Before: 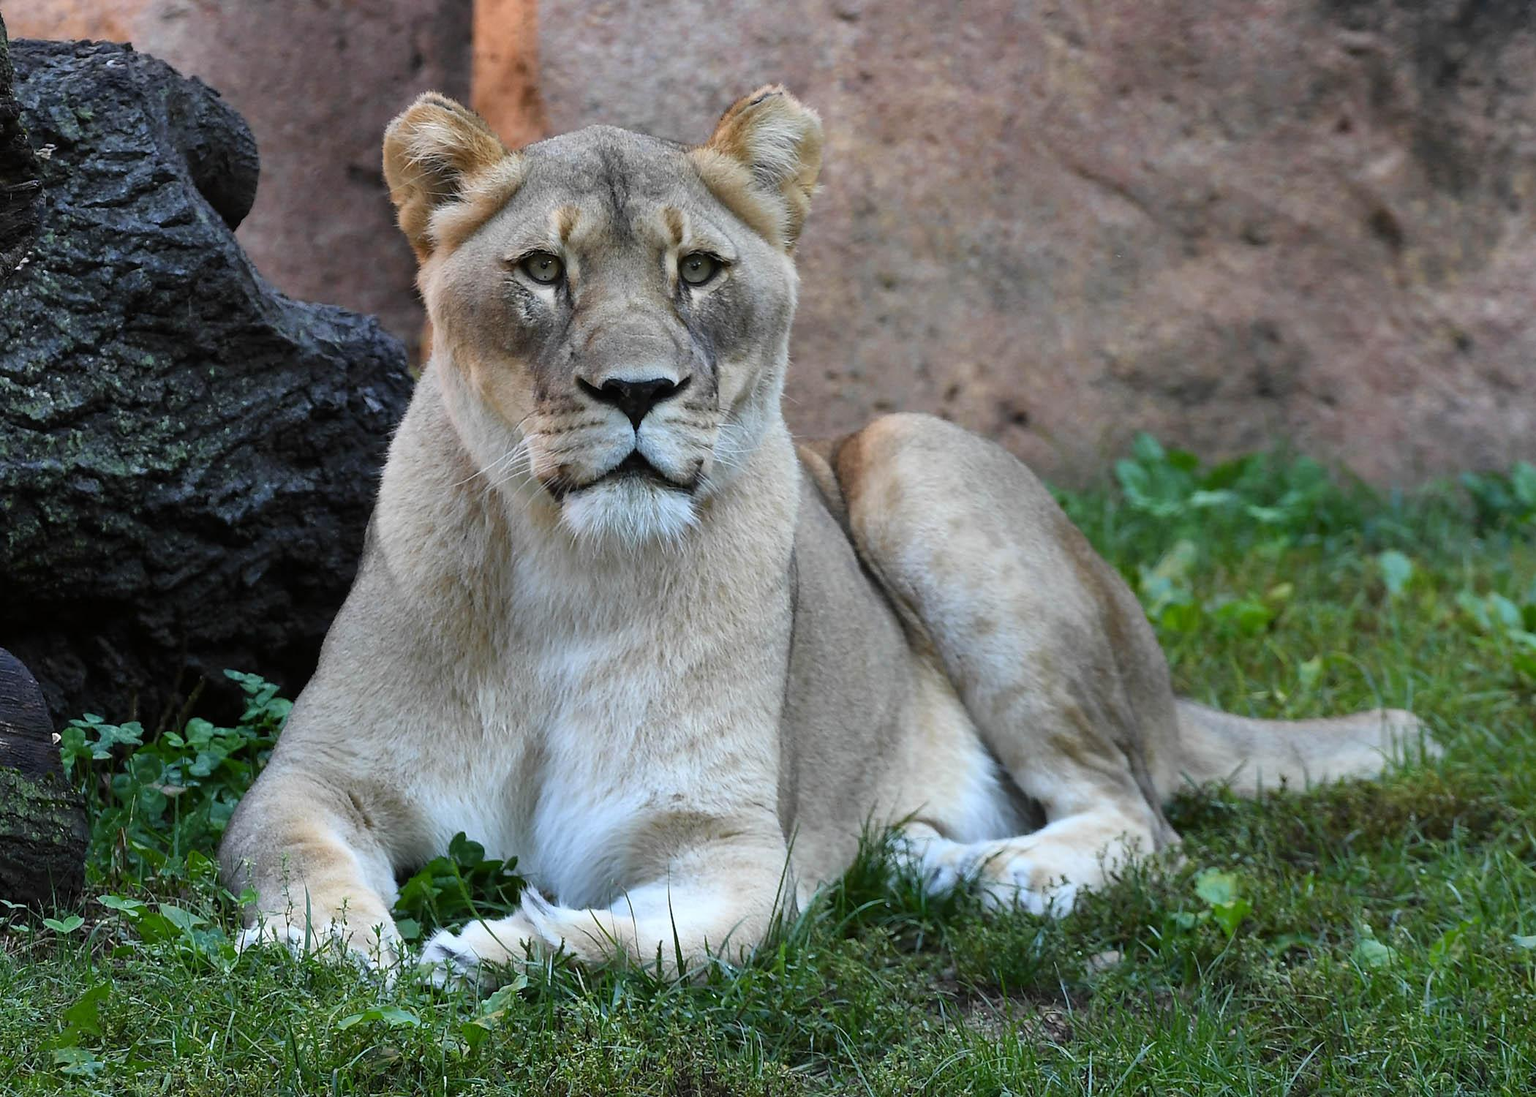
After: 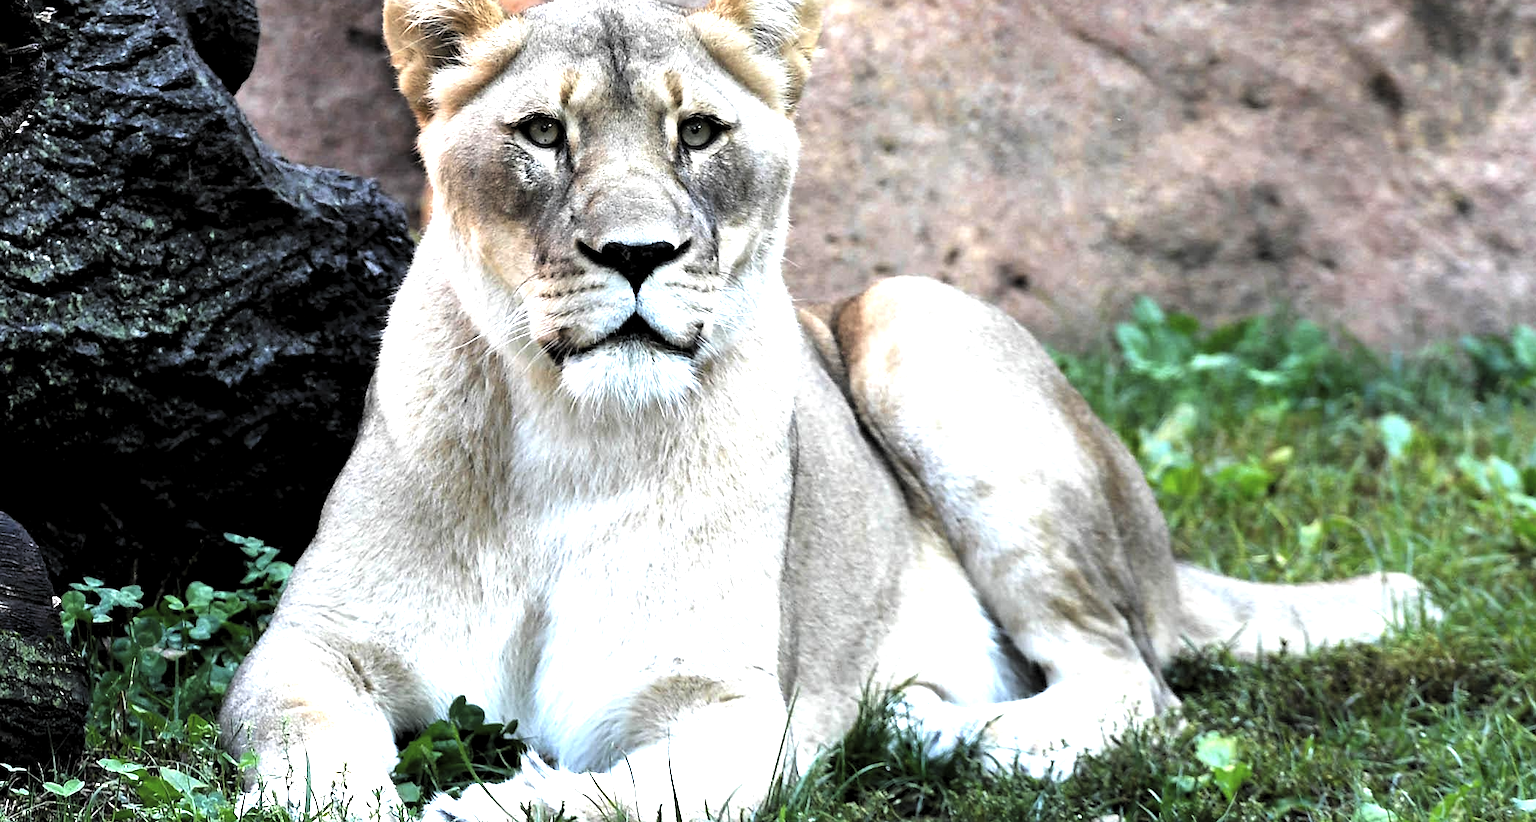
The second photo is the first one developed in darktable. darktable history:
crop and rotate: top 12.5%, bottom 12.5%
exposure: black level correction -0.002, exposure 1.115 EV, compensate highlight preservation false
contrast brightness saturation: saturation -0.1
levels: levels [0.182, 0.542, 0.902]
